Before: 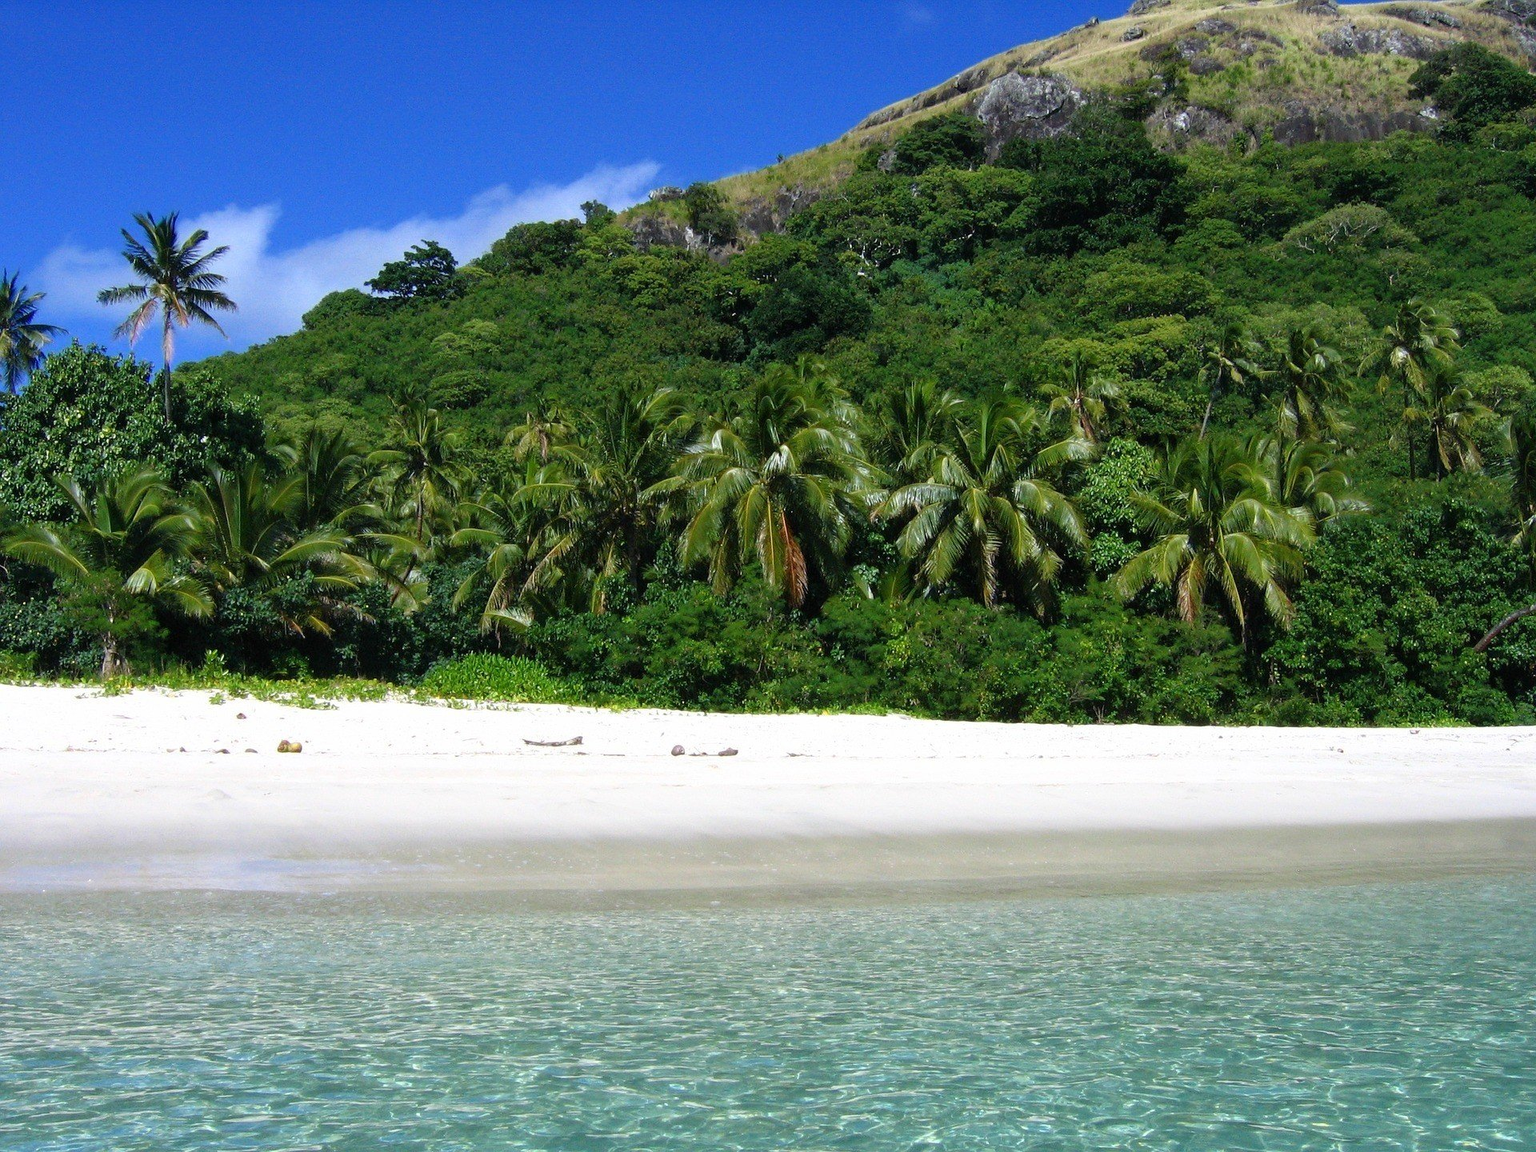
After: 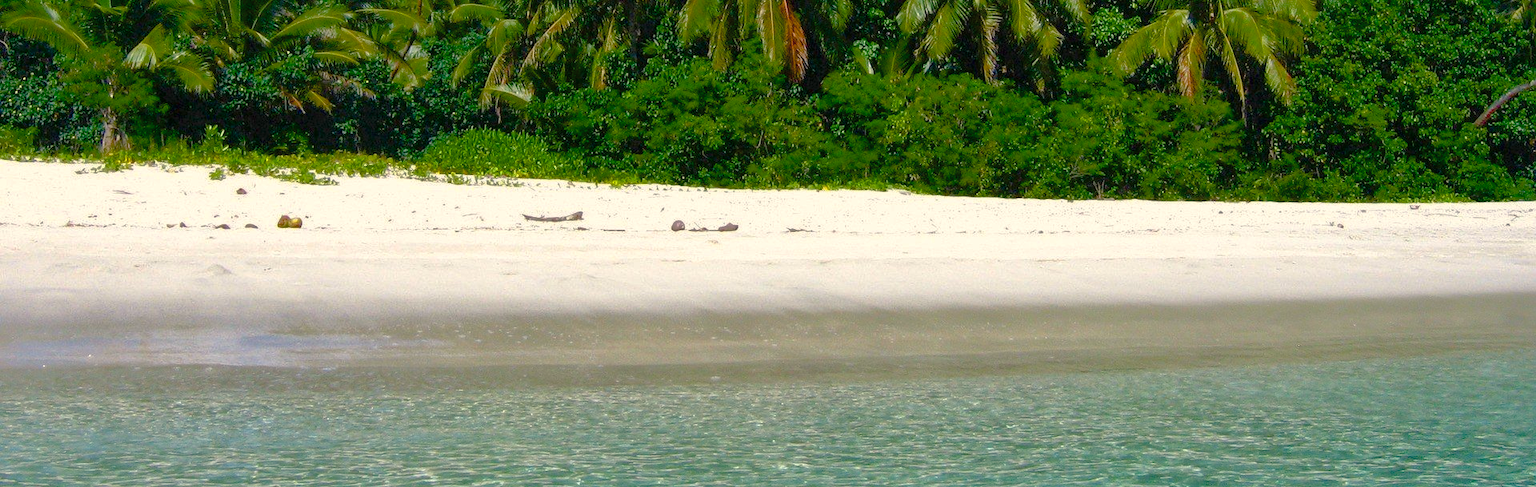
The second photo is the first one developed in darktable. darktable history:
shadows and highlights: shadows 59.21, highlights -60.09
color balance rgb: highlights gain › chroma 3.025%, highlights gain › hue 78.54°, perceptual saturation grading › global saturation 20%, perceptual saturation grading › highlights -24.804%, perceptual saturation grading › shadows 50.305%, global vibrance 16.096%, saturation formula JzAzBz (2021)
crop: top 45.579%, bottom 12.122%
